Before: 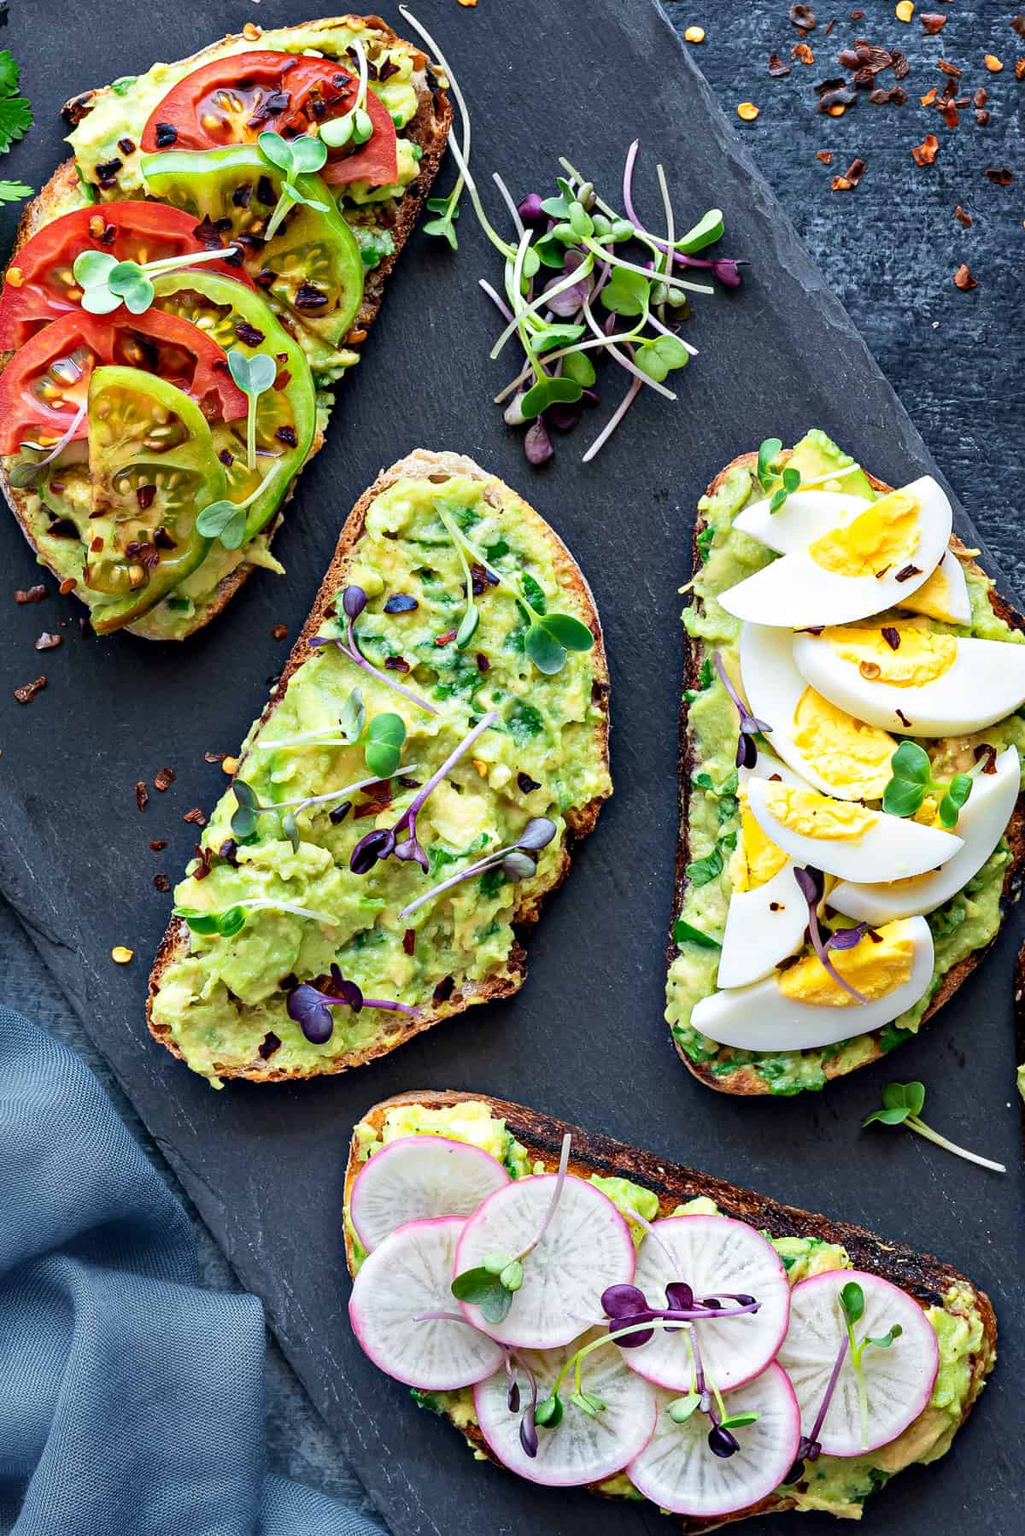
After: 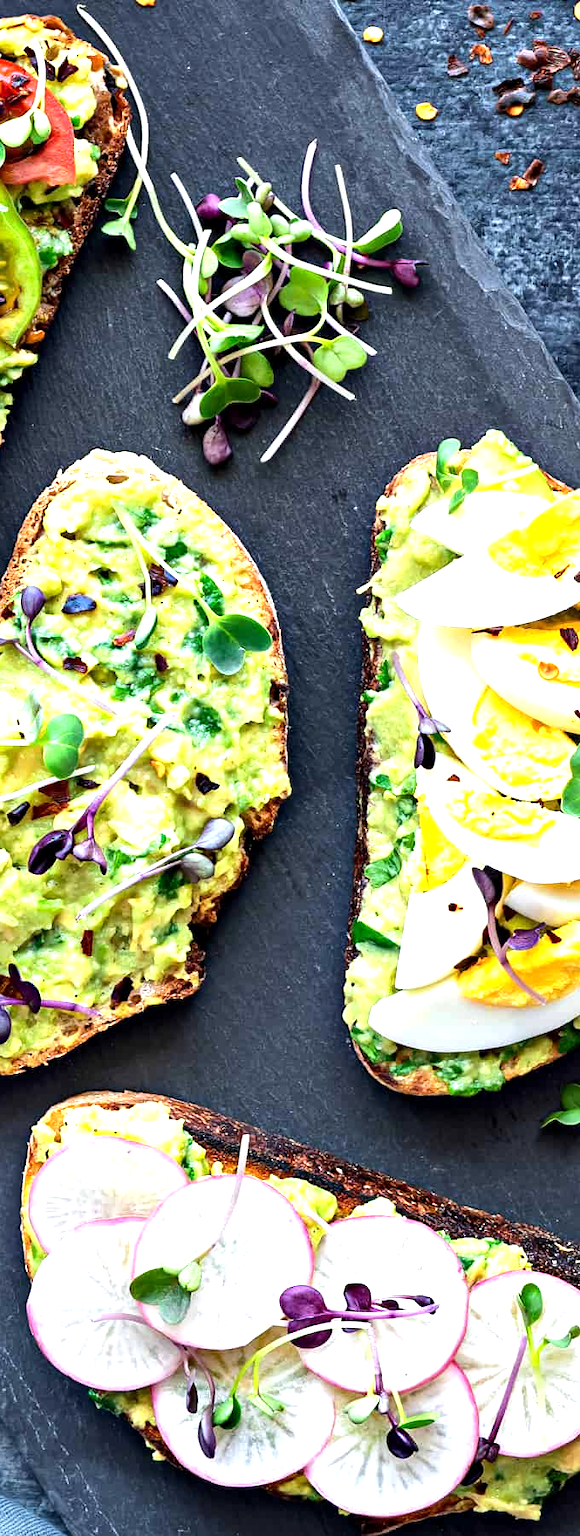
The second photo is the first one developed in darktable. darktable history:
crop: left 31.458%, top 0%, right 11.876%
exposure: black level correction 0.001, exposure 0.5 EV, compensate exposure bias true, compensate highlight preservation false
tone equalizer: -8 EV -0.417 EV, -7 EV -0.389 EV, -6 EV -0.333 EV, -5 EV -0.222 EV, -3 EV 0.222 EV, -2 EV 0.333 EV, -1 EV 0.389 EV, +0 EV 0.417 EV, edges refinement/feathering 500, mask exposure compensation -1.57 EV, preserve details no
